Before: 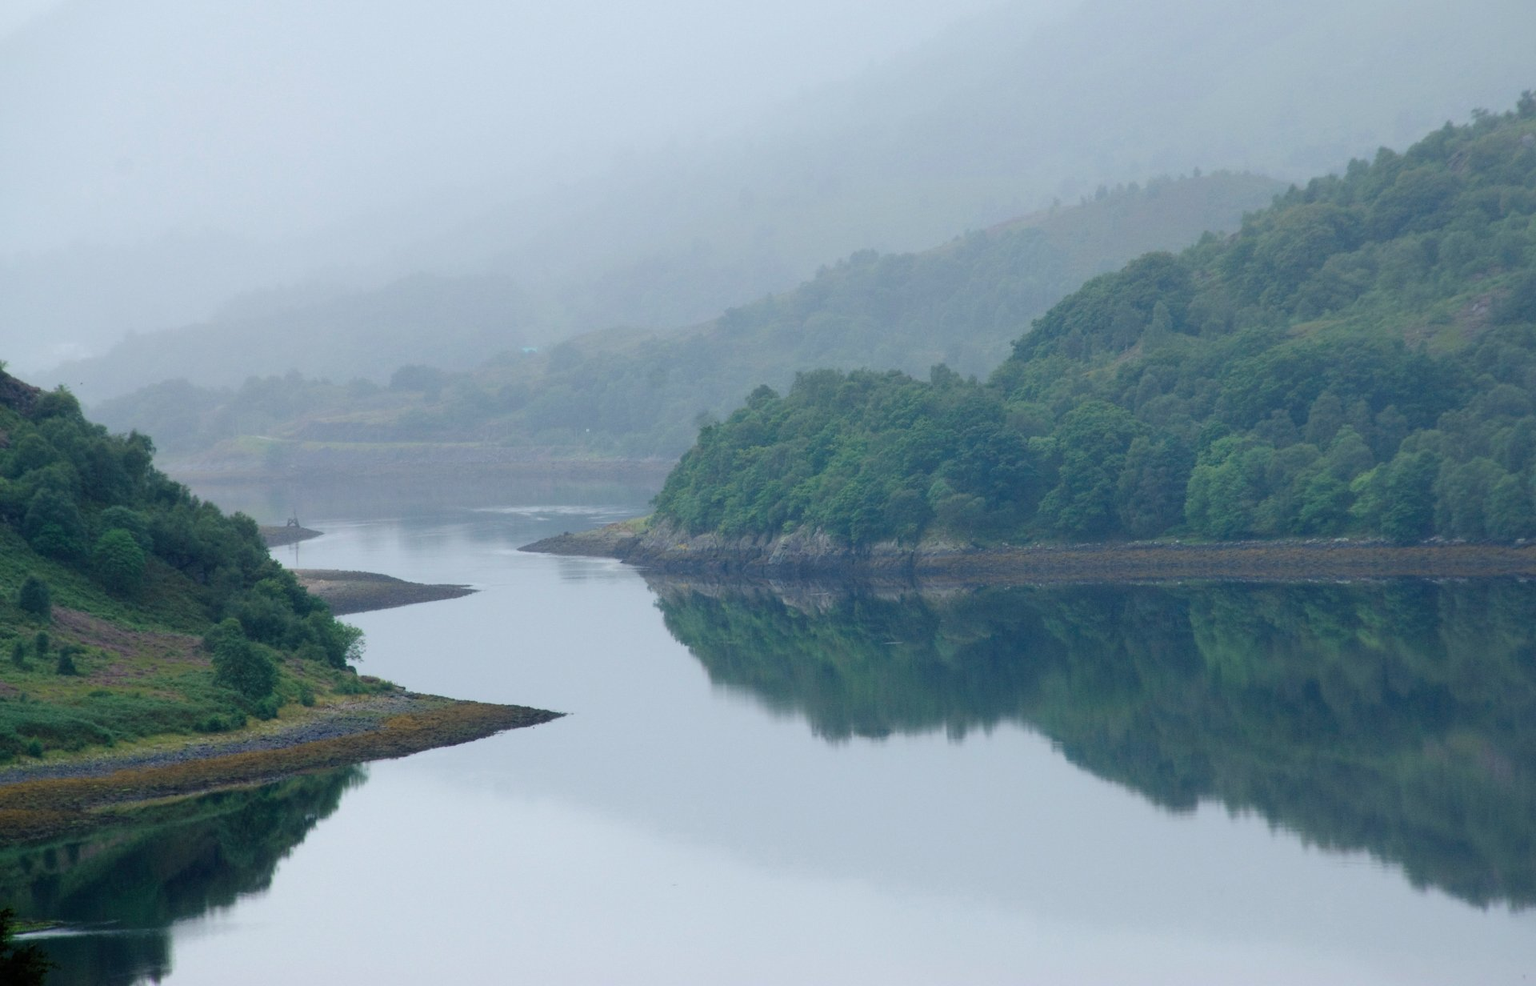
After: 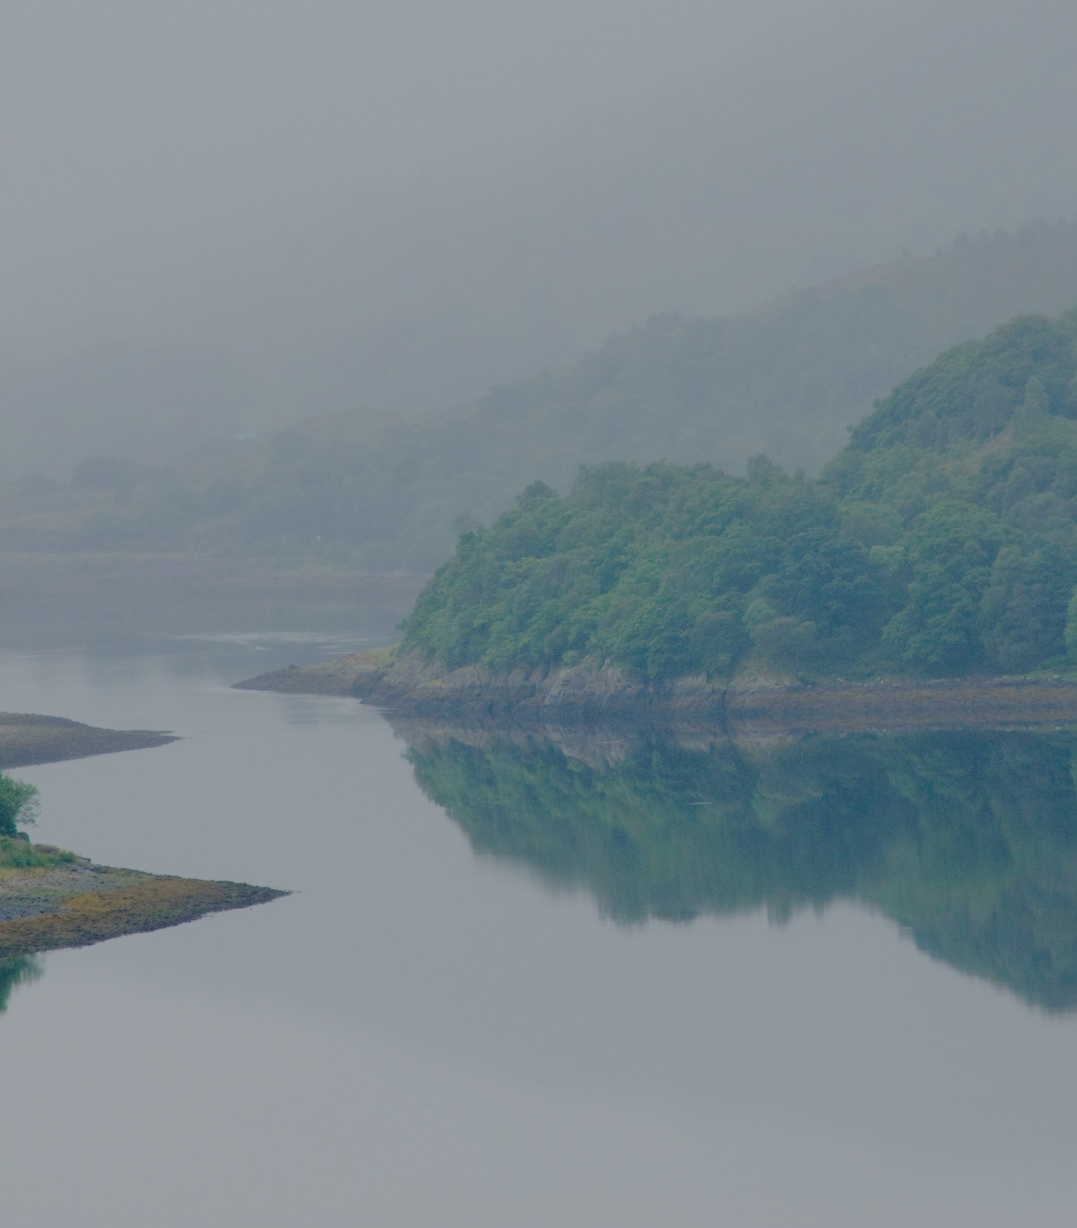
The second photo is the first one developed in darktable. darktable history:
color balance rgb: linear chroma grading › global chroma -0.67%, saturation formula JzAzBz (2021)
velvia: on, module defaults
rotate and perspective: automatic cropping off
filmic rgb: white relative exposure 8 EV, threshold 3 EV, structure ↔ texture 100%, target black luminance 0%, hardness 2.44, latitude 76.53%, contrast 0.562, shadows ↔ highlights balance 0%, preserve chrominance no, color science v4 (2020), iterations of high-quality reconstruction 10, type of noise poissonian, enable highlight reconstruction true
crop: left 21.674%, right 22.086%
